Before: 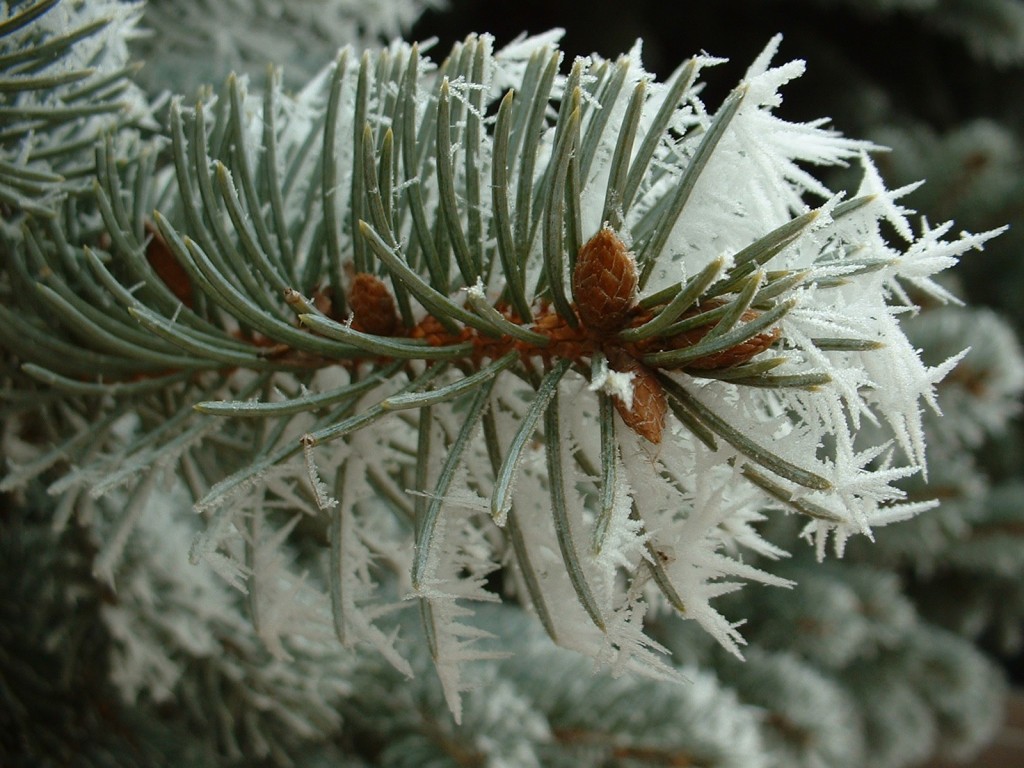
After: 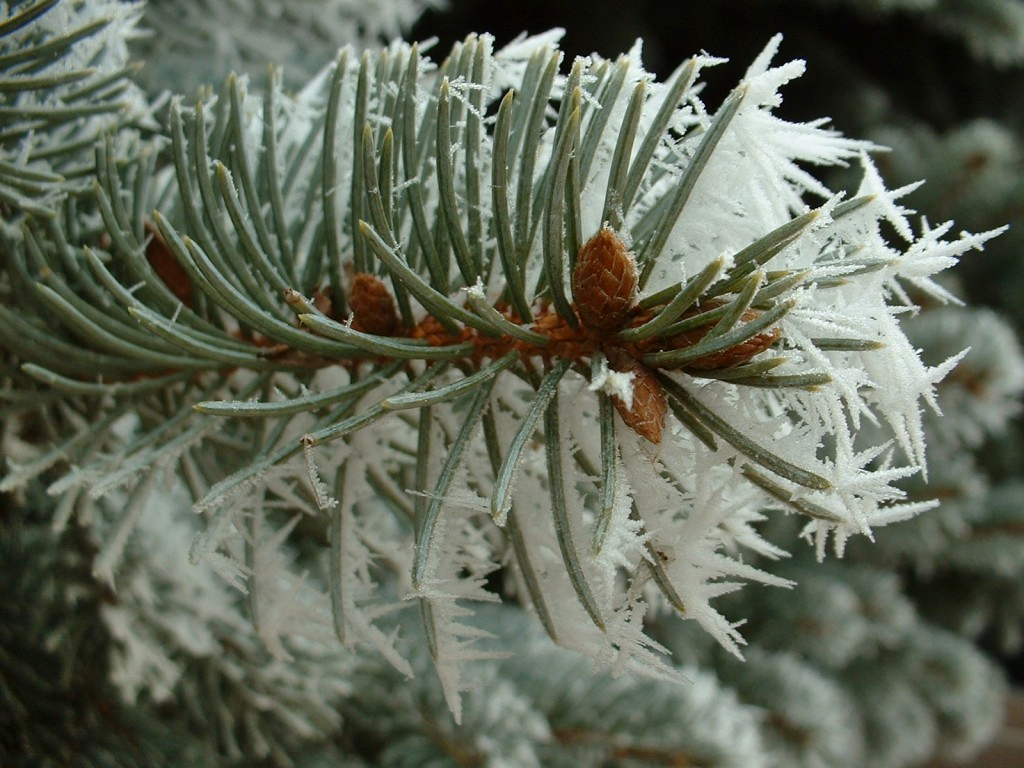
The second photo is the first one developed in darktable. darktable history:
shadows and highlights: low approximation 0.01, soften with gaussian
exposure: black level correction 0.001, compensate highlight preservation false
